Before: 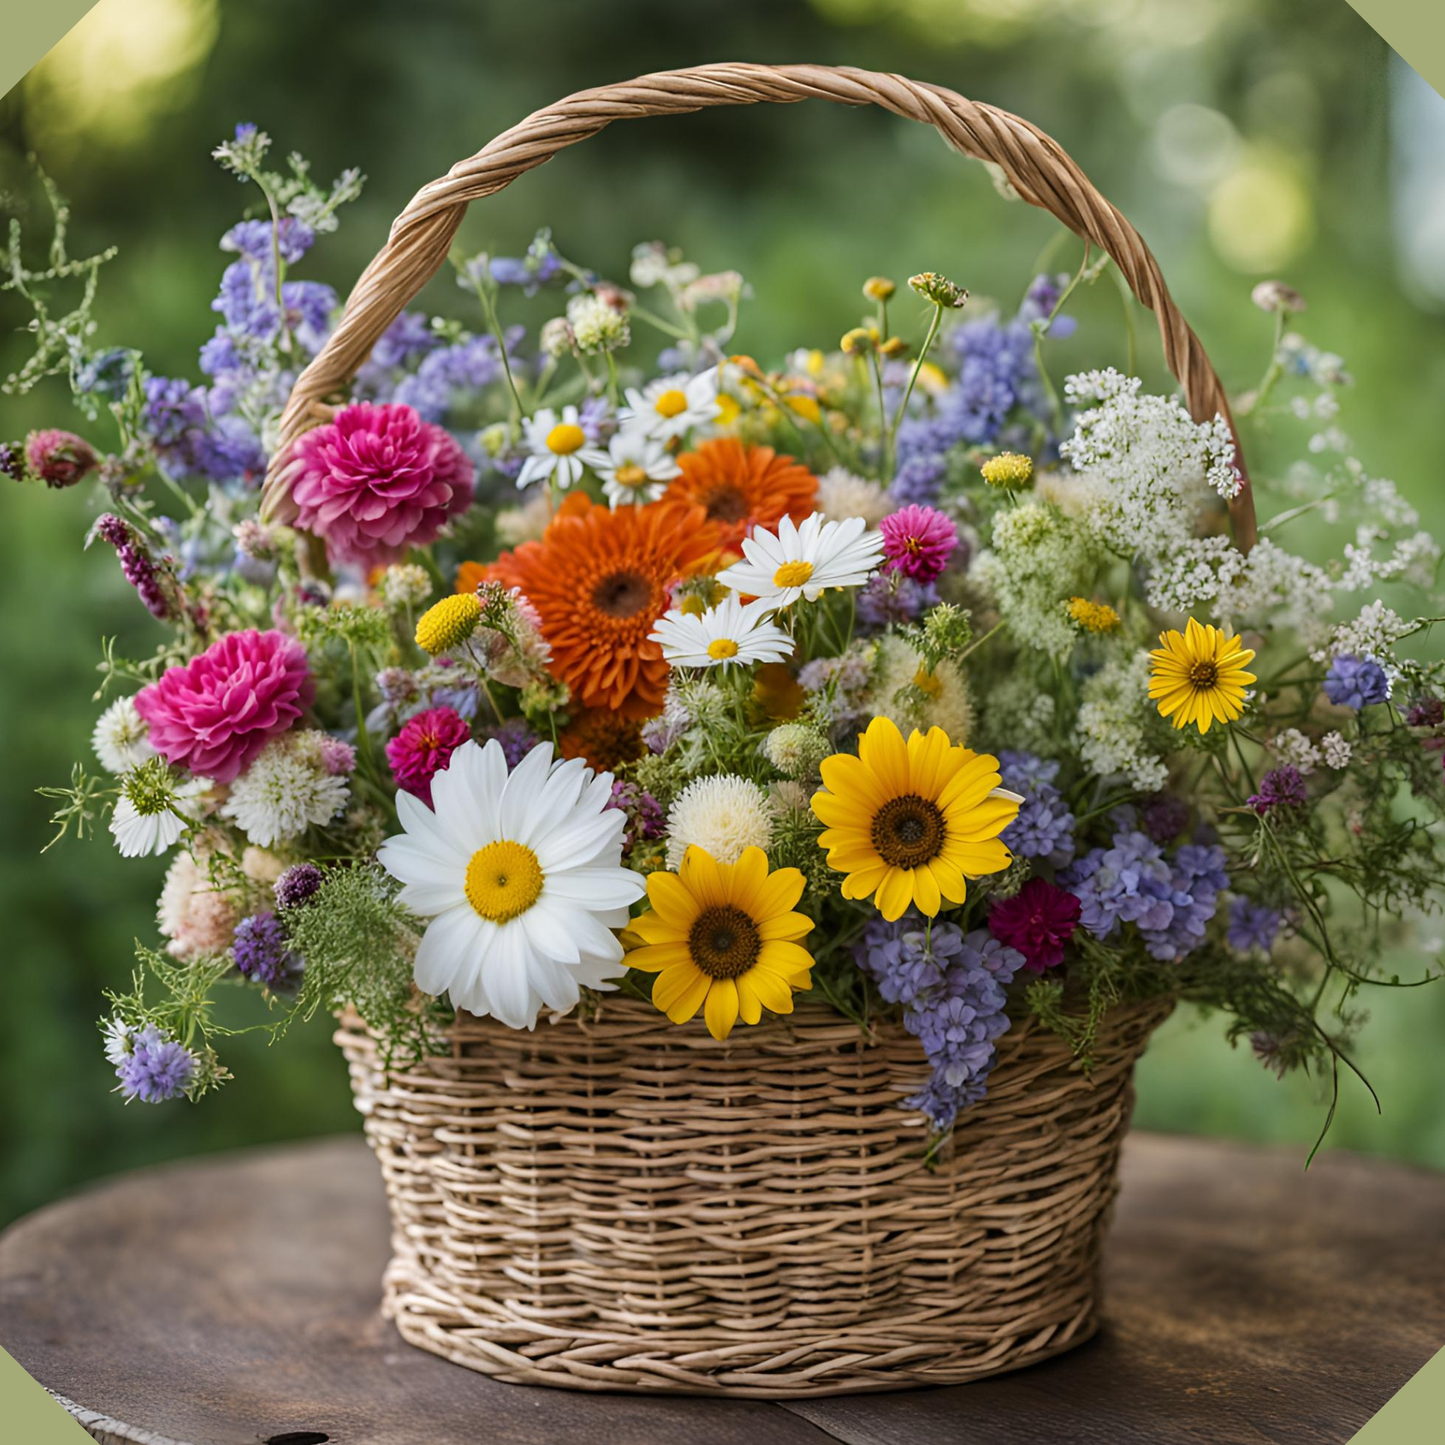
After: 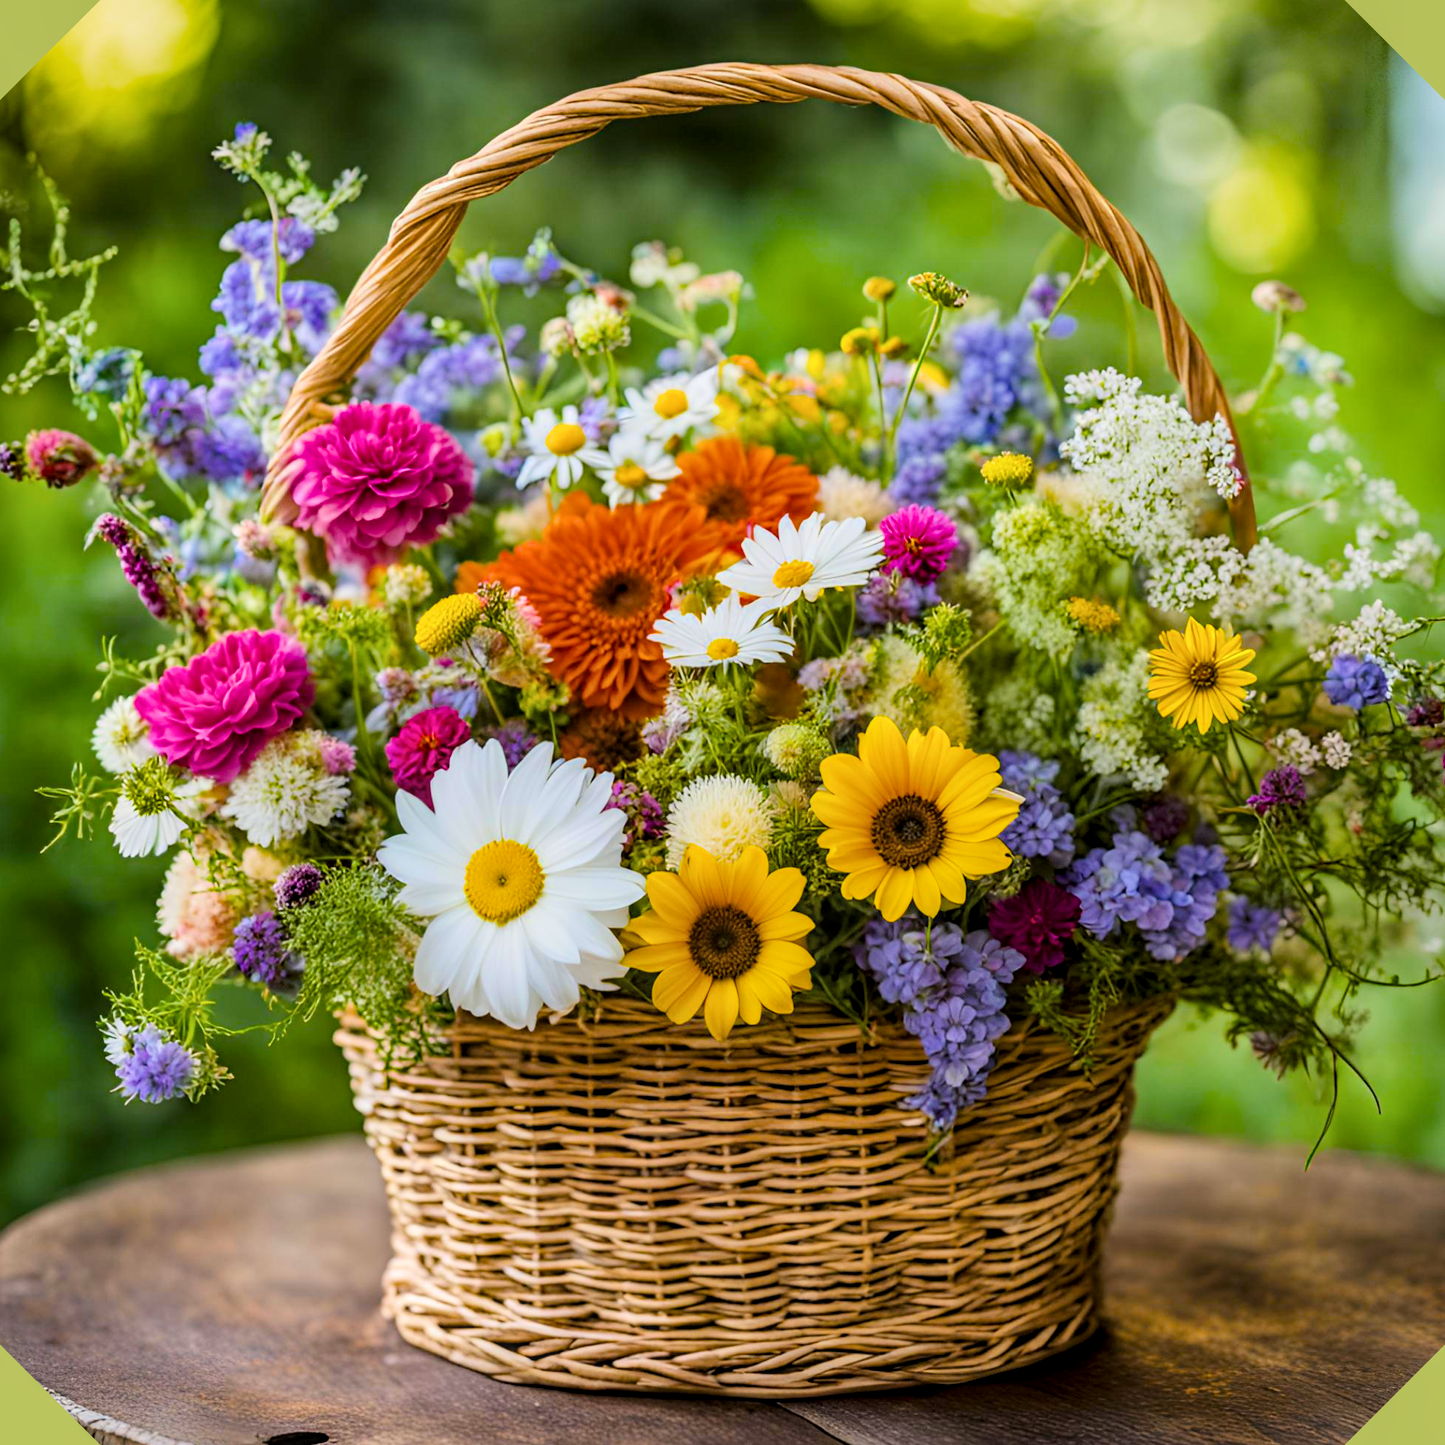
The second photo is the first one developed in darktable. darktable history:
filmic rgb: black relative exposure -7.65 EV, white relative exposure 4.56 EV, hardness 3.61, color science v6 (2022)
local contrast: on, module defaults
tone equalizer: on, module defaults
color balance rgb: linear chroma grading › global chroma 20%, perceptual saturation grading › global saturation 25%, perceptual brilliance grading › global brilliance 20%, global vibrance 20%
